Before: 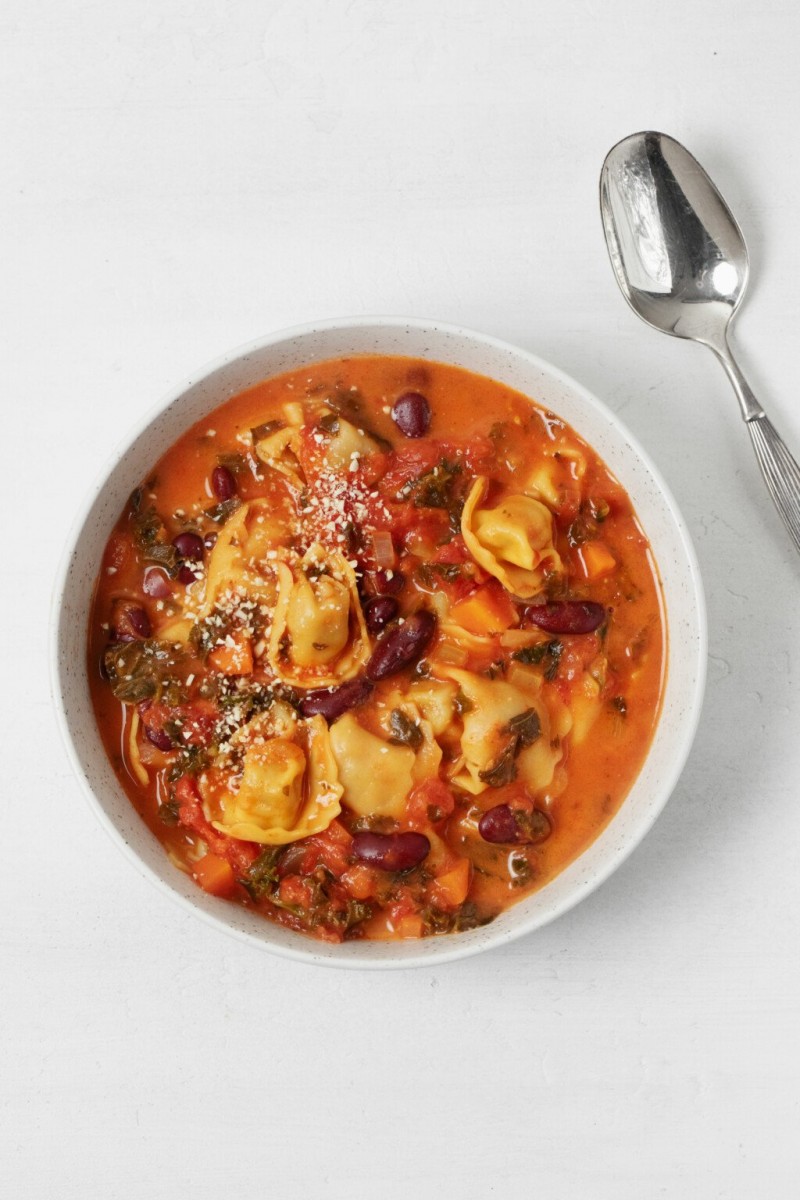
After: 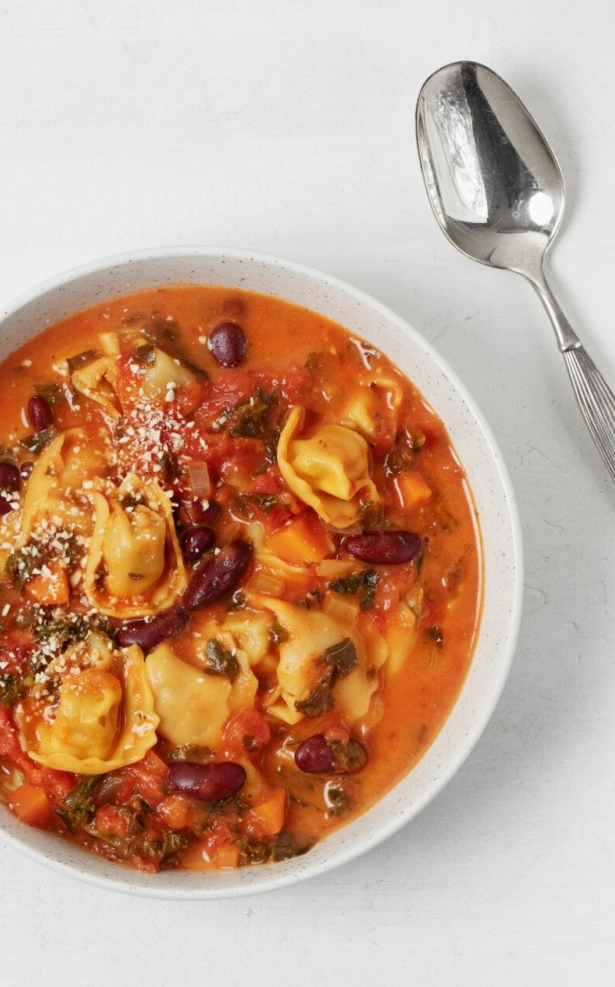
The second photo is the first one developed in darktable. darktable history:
crop: left 23.039%, top 5.863%, bottom 11.869%
